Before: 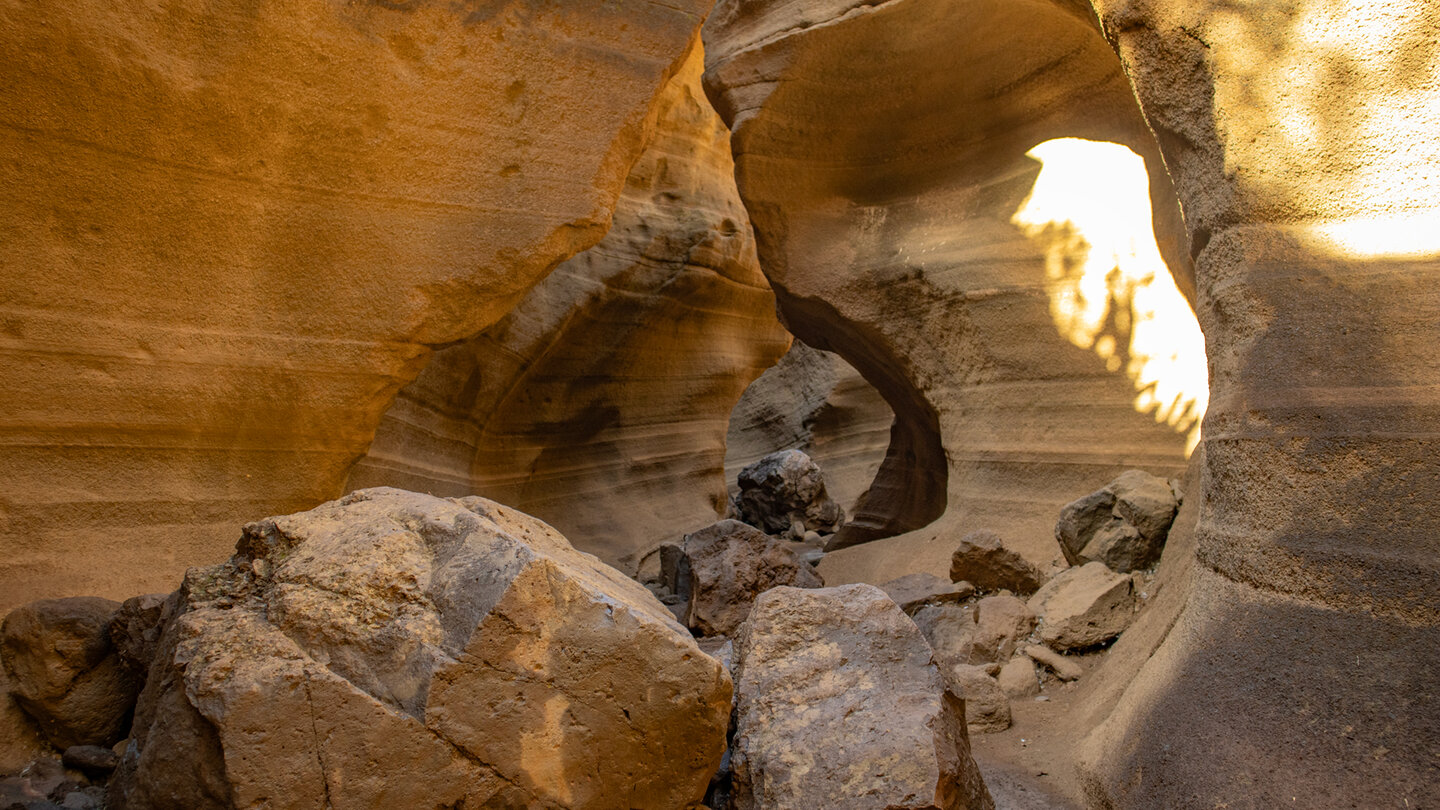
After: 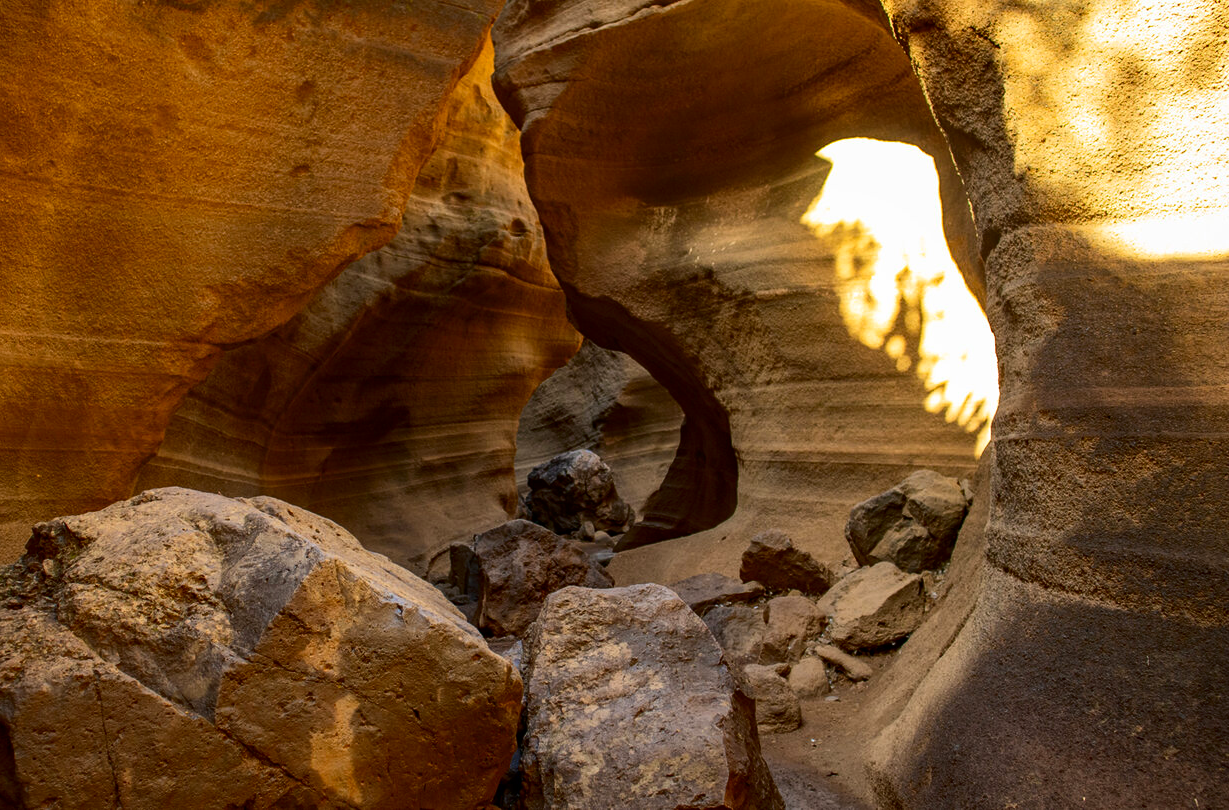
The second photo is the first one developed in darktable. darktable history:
crop and rotate: left 14.62%
contrast brightness saturation: contrast 0.194, brightness -0.109, saturation 0.211
